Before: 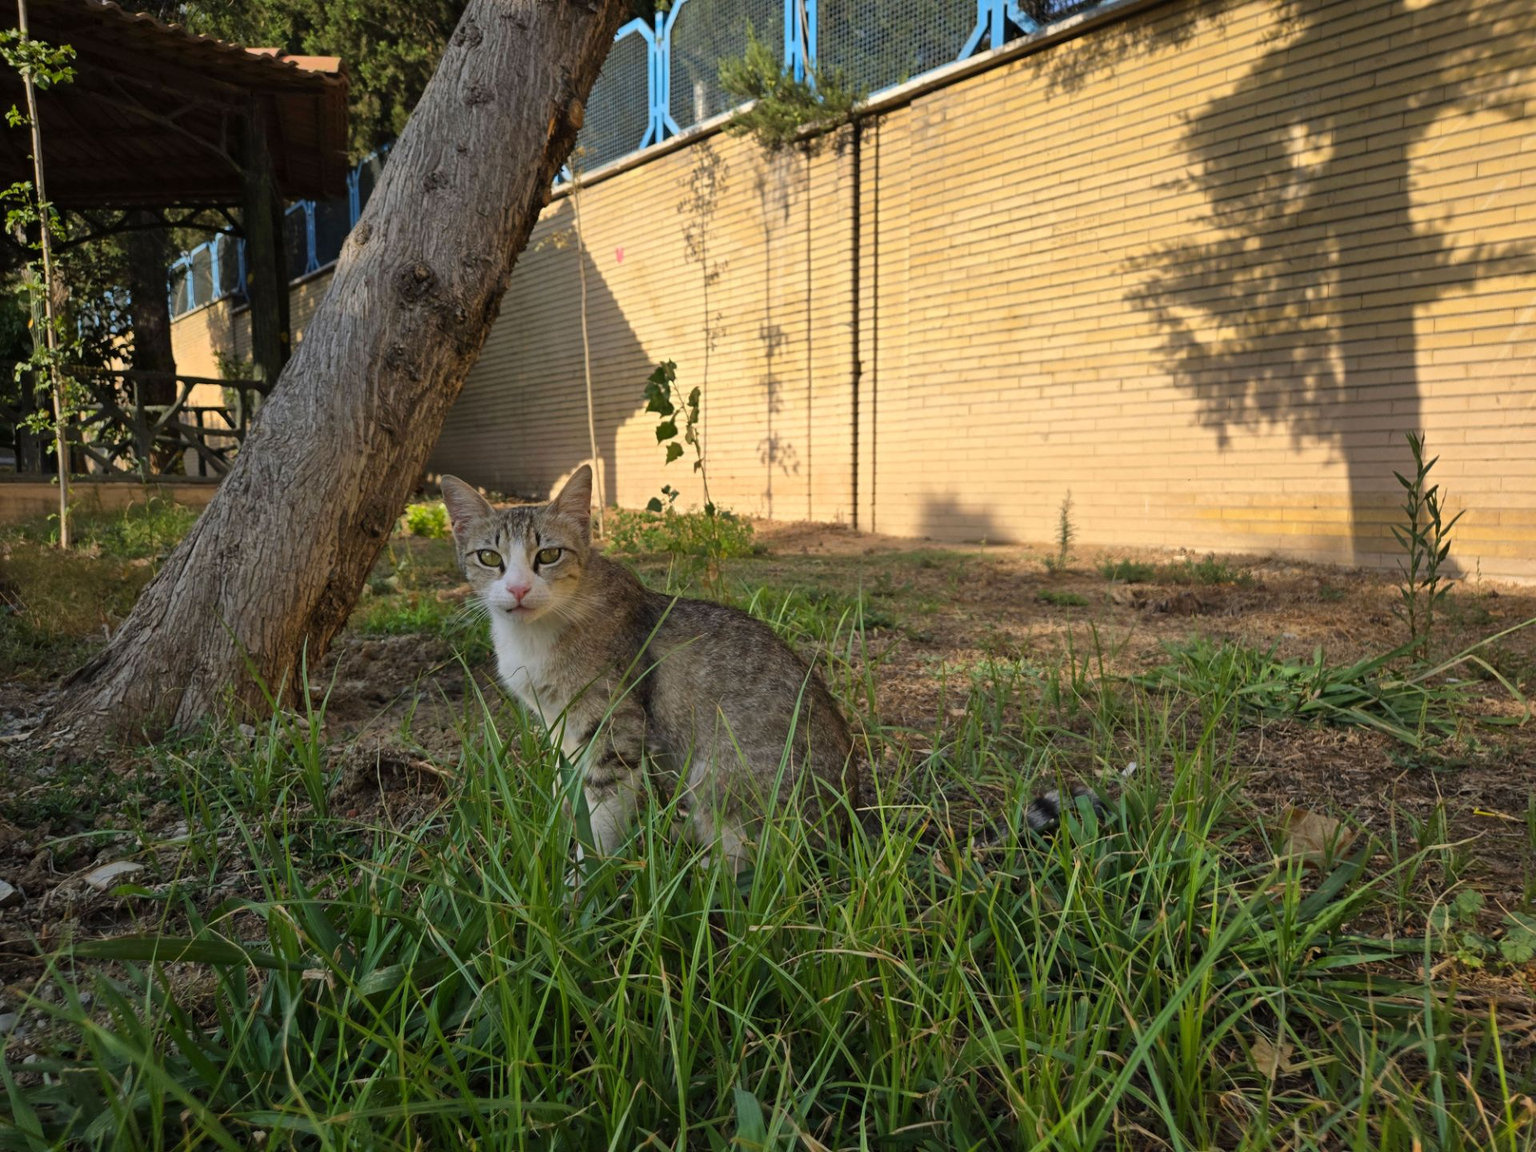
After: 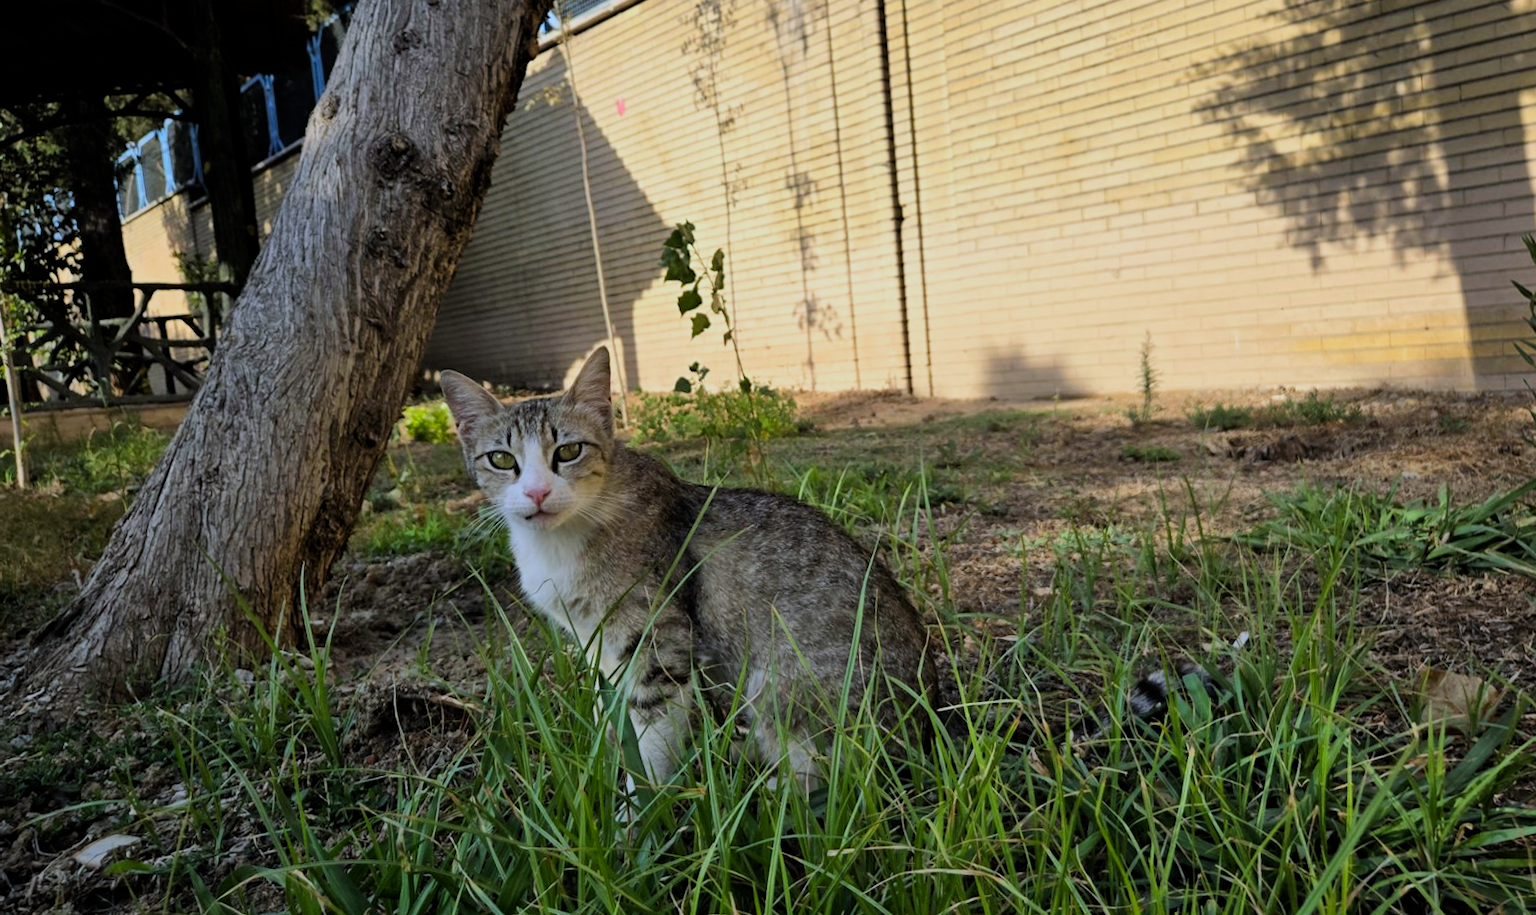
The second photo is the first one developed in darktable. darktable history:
white balance: red 0.931, blue 1.11
contrast brightness saturation: contrast 0.04, saturation 0.07
crop and rotate: angle 0.03°, top 11.643%, right 5.651%, bottom 11.189%
rotate and perspective: rotation -4.57°, crop left 0.054, crop right 0.944, crop top 0.087, crop bottom 0.914
tone equalizer: -8 EV -0.417 EV, -7 EV -0.389 EV, -6 EV -0.333 EV, -5 EV -0.222 EV, -3 EV 0.222 EV, -2 EV 0.333 EV, -1 EV 0.389 EV, +0 EV 0.417 EV, edges refinement/feathering 500, mask exposure compensation -1.57 EV, preserve details no
filmic rgb: middle gray luminance 18.42%, black relative exposure -9 EV, white relative exposure 3.75 EV, threshold 6 EV, target black luminance 0%, hardness 4.85, latitude 67.35%, contrast 0.955, highlights saturation mix 20%, shadows ↔ highlights balance 21.36%, add noise in highlights 0, preserve chrominance luminance Y, color science v3 (2019), use custom middle-gray values true, iterations of high-quality reconstruction 0, contrast in highlights soft, enable highlight reconstruction true
